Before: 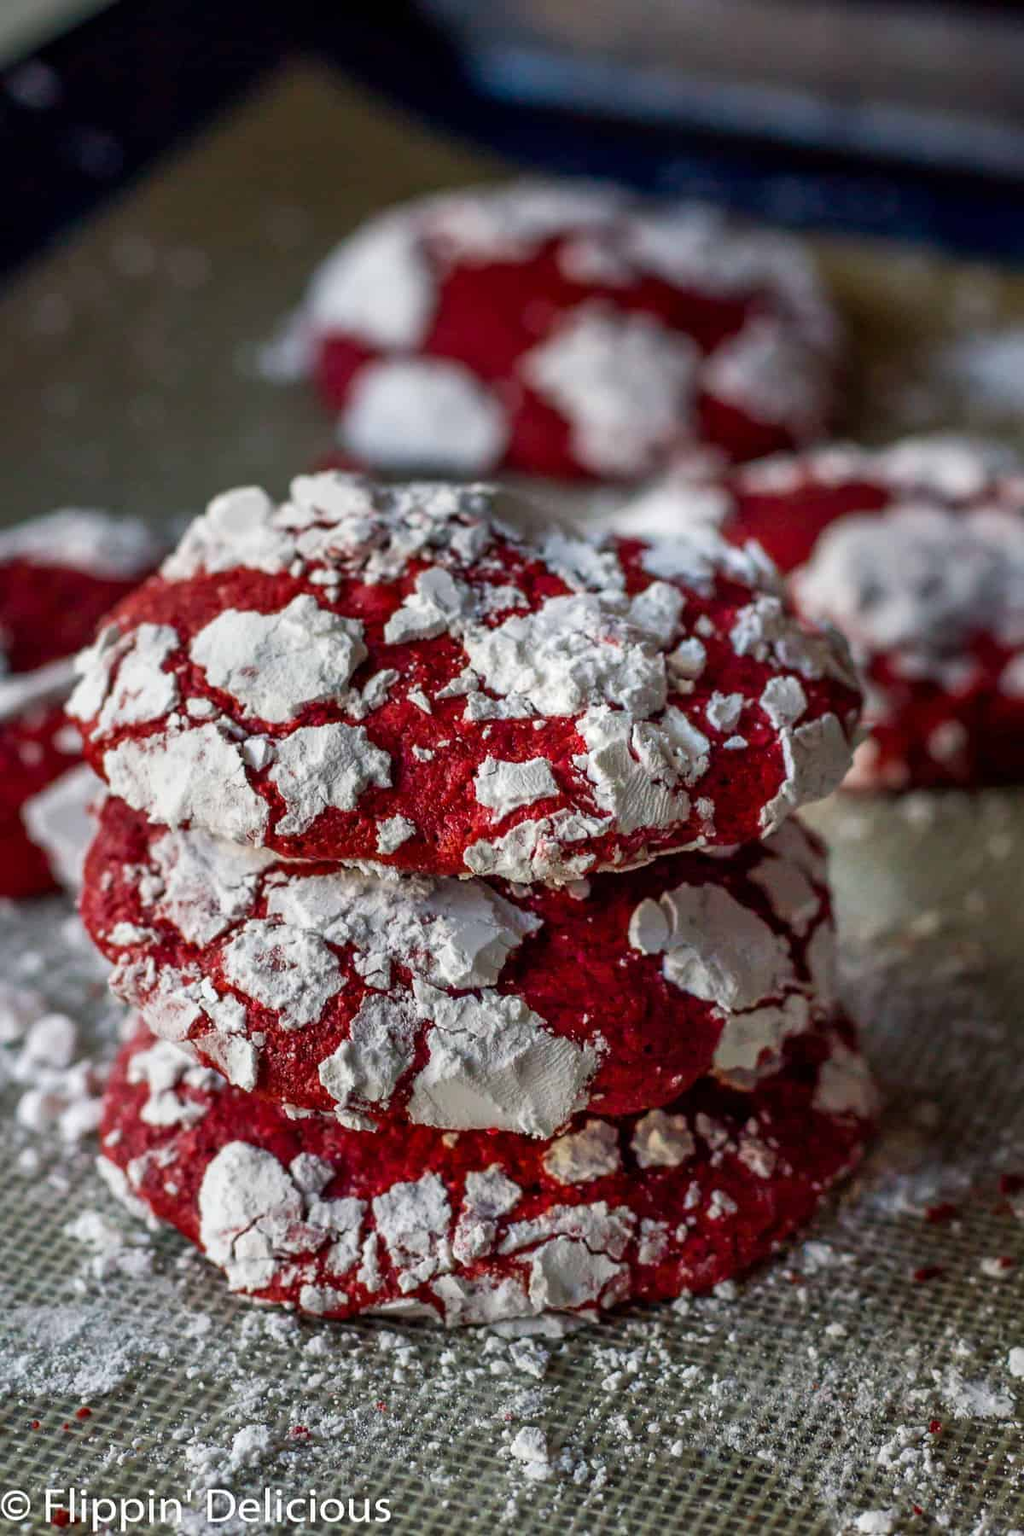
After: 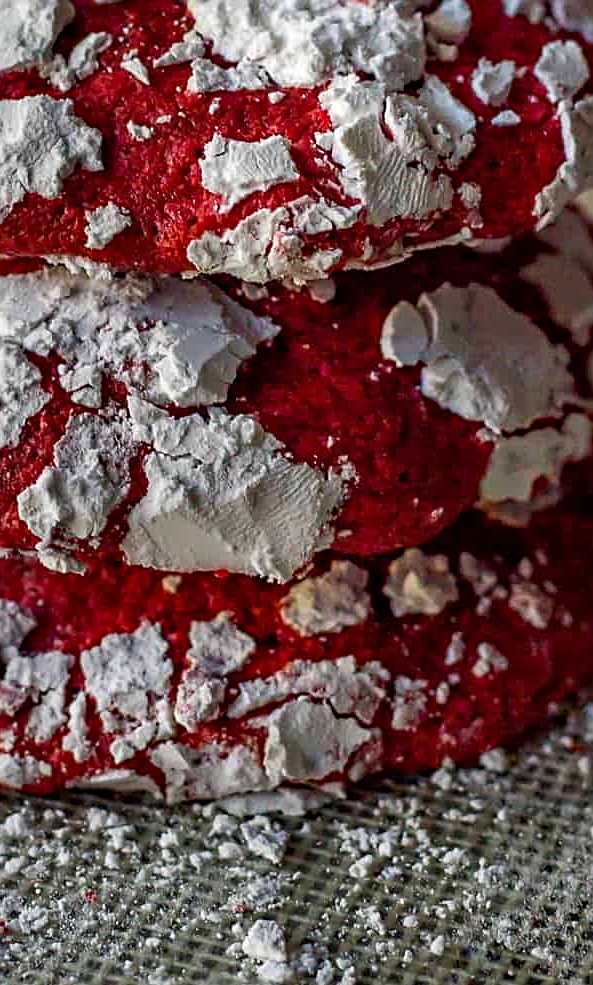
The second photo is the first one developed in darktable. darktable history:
sharpen: on, module defaults
crop: left 29.672%, top 41.786%, right 20.851%, bottom 3.487%
haze removal: strength 0.29, distance 0.25, compatibility mode true, adaptive false
